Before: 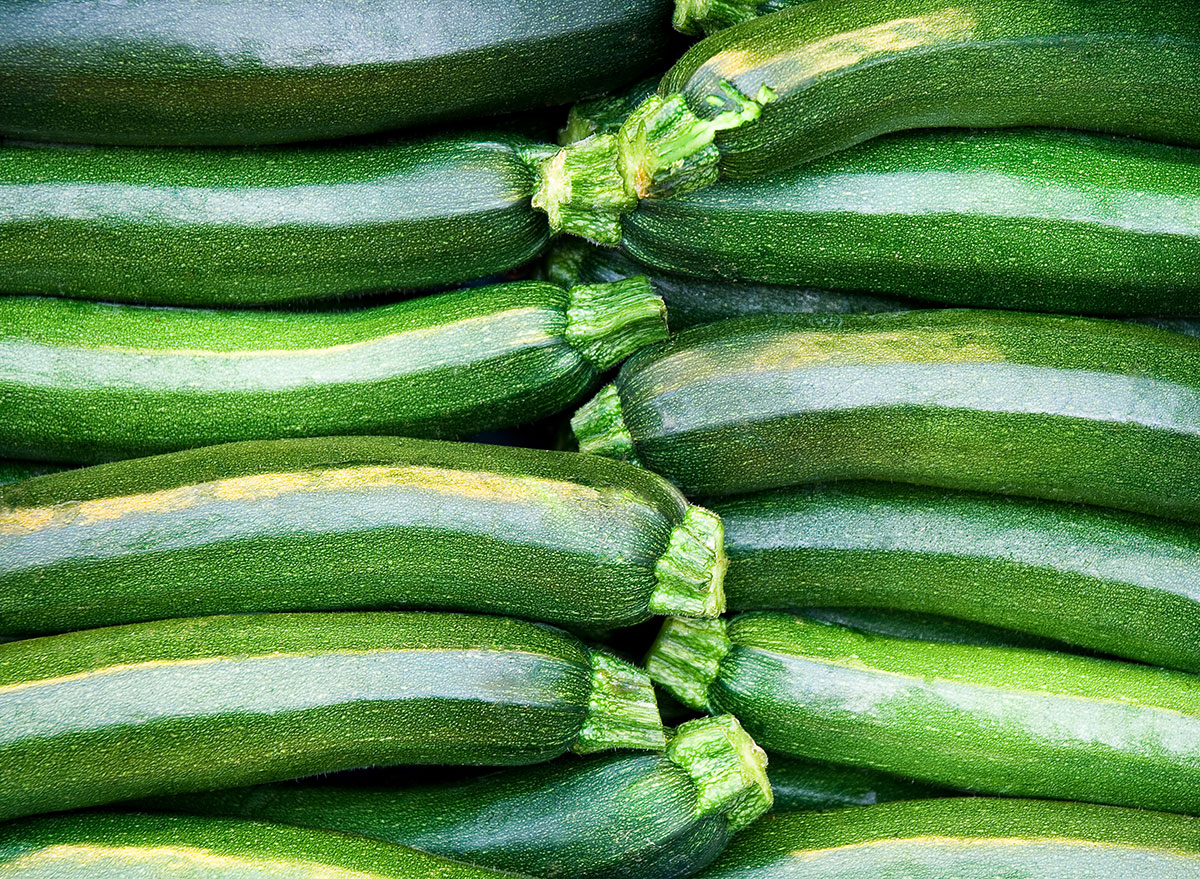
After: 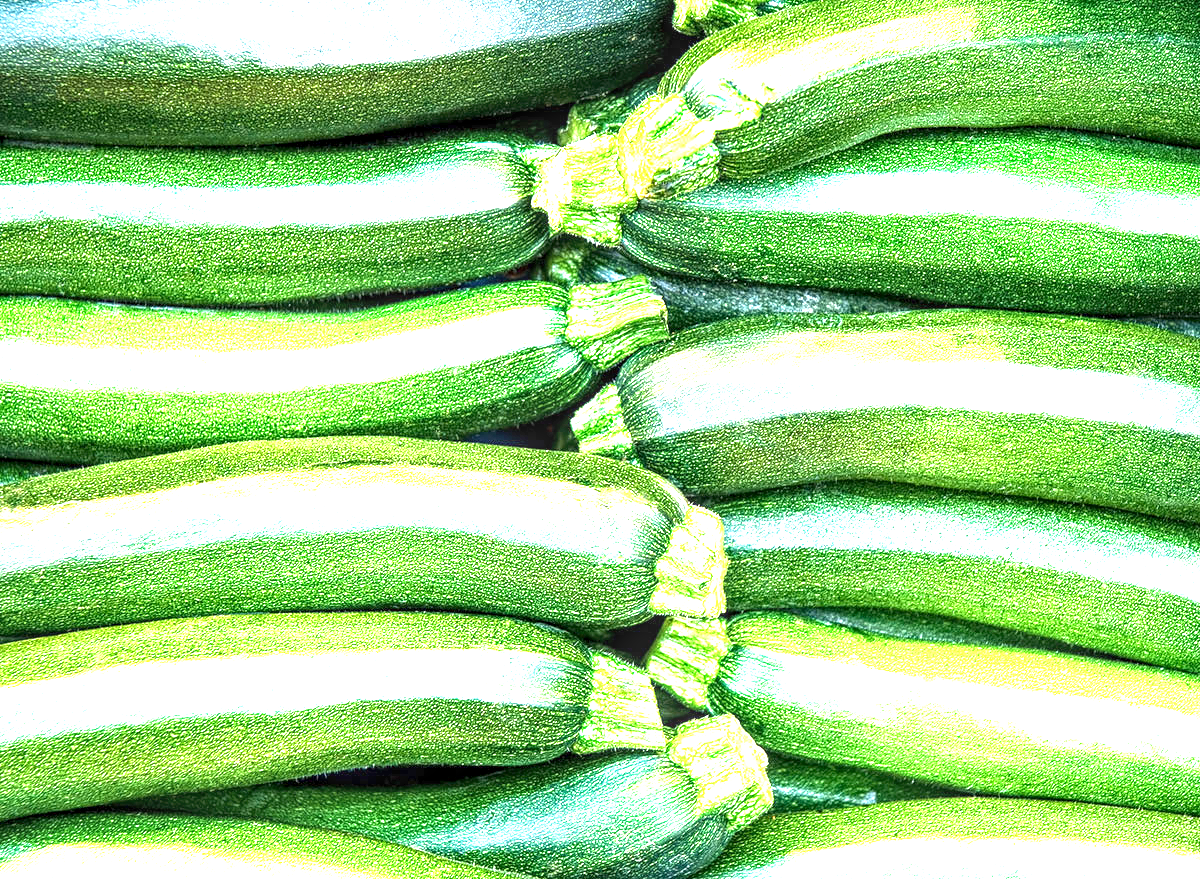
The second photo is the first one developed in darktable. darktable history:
local contrast: detail 160%
exposure: black level correction 0, exposure 2.148 EV, compensate exposure bias true, compensate highlight preservation false
